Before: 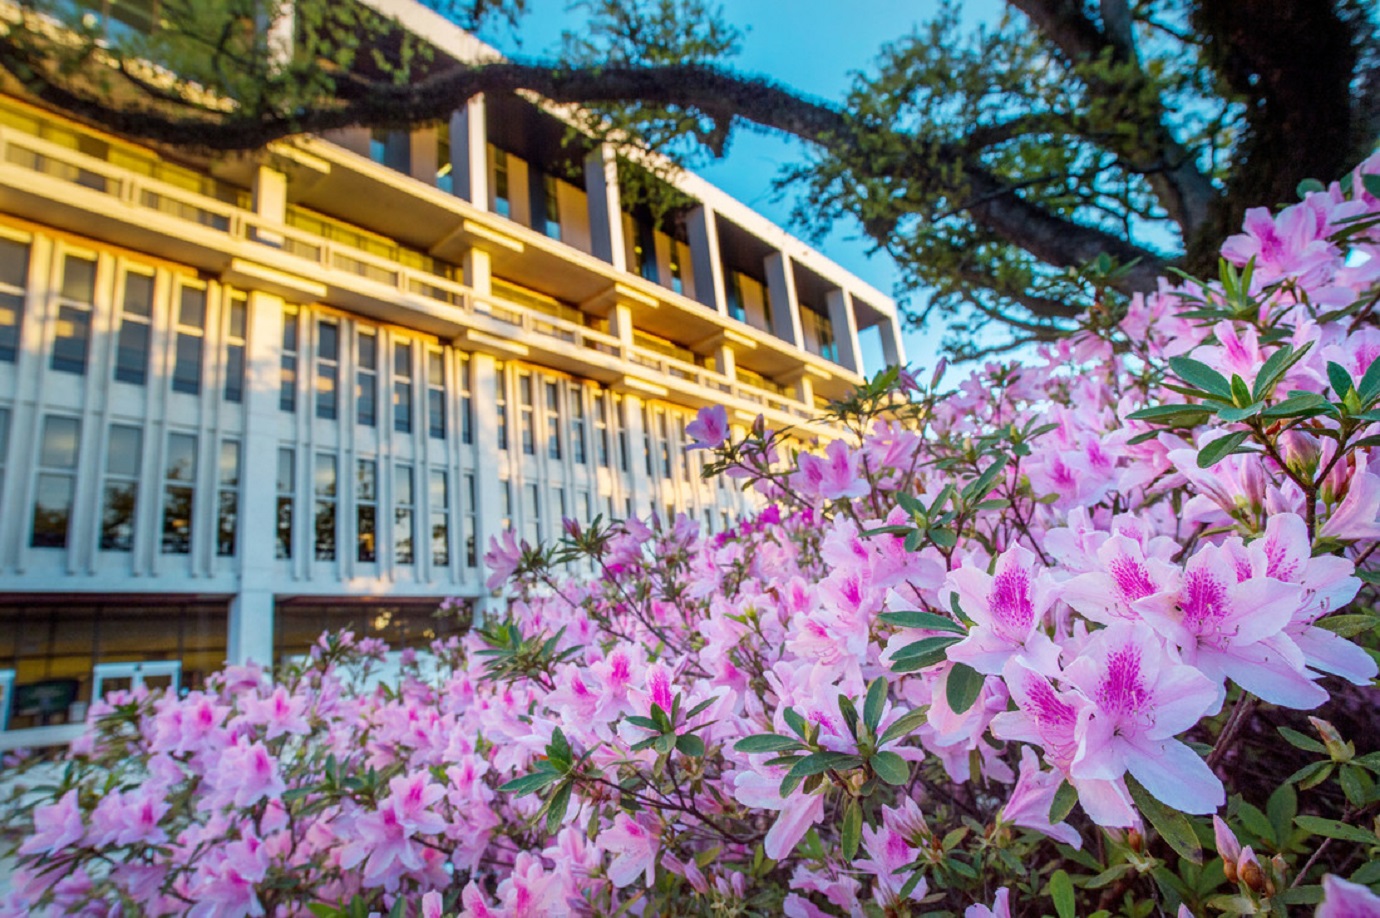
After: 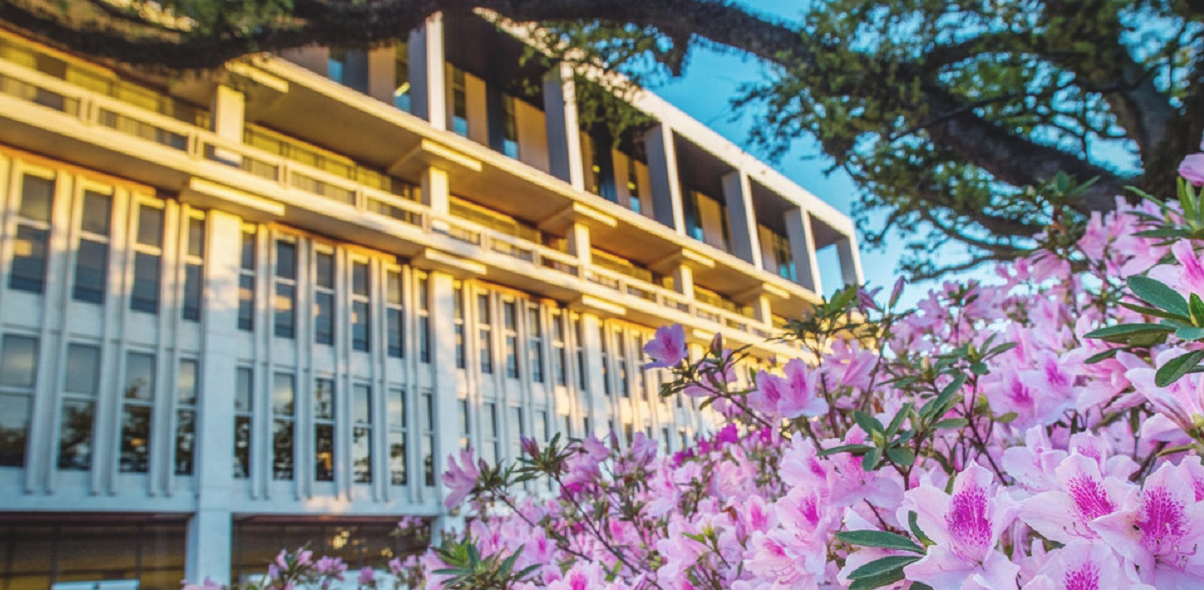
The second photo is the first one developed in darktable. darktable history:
tone equalizer: on, module defaults
crop: left 3.07%, top 8.877%, right 9.638%, bottom 26.755%
exposure: black level correction -0.015, exposure -0.128 EV, compensate exposure bias true, compensate highlight preservation false
contrast equalizer: y [[0.6 ×6], [0.55 ×6], [0 ×6], [0 ×6], [0 ×6]], mix -0.195
local contrast: detail 130%
